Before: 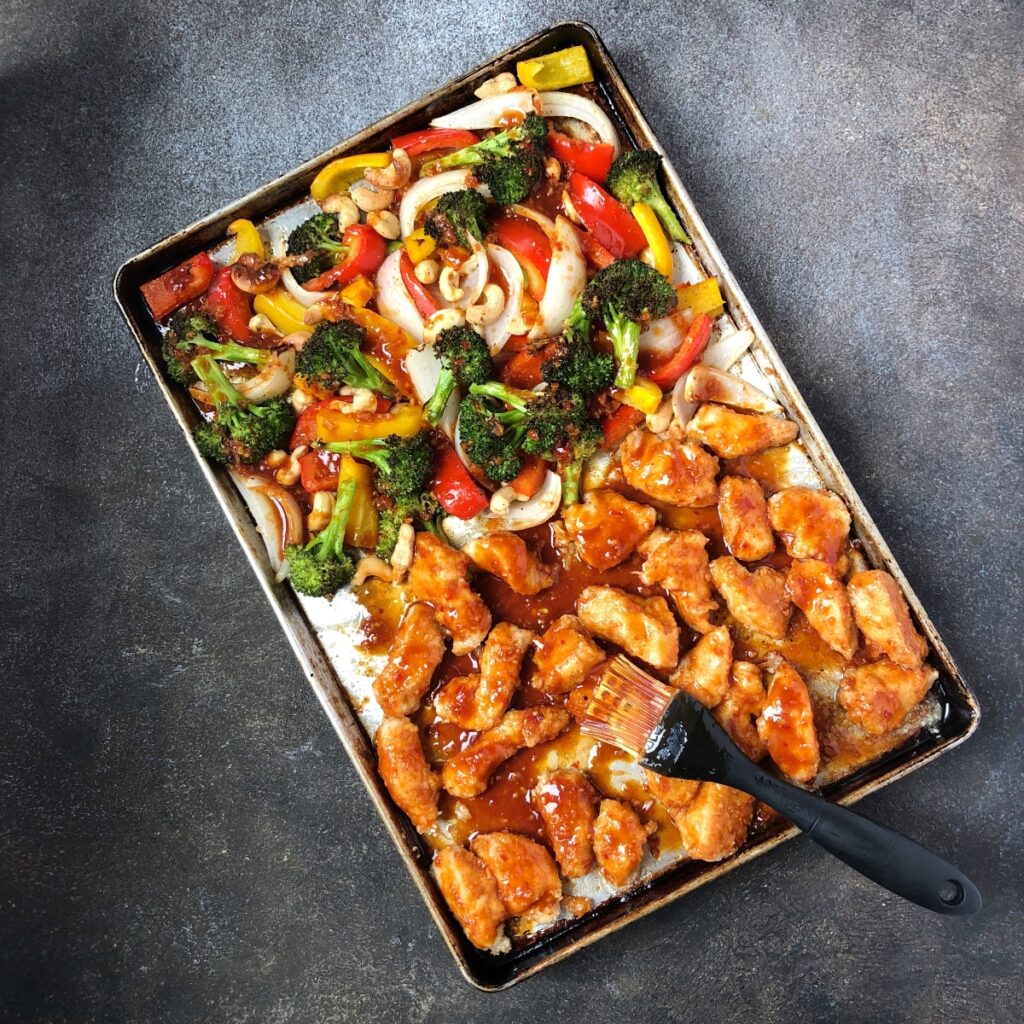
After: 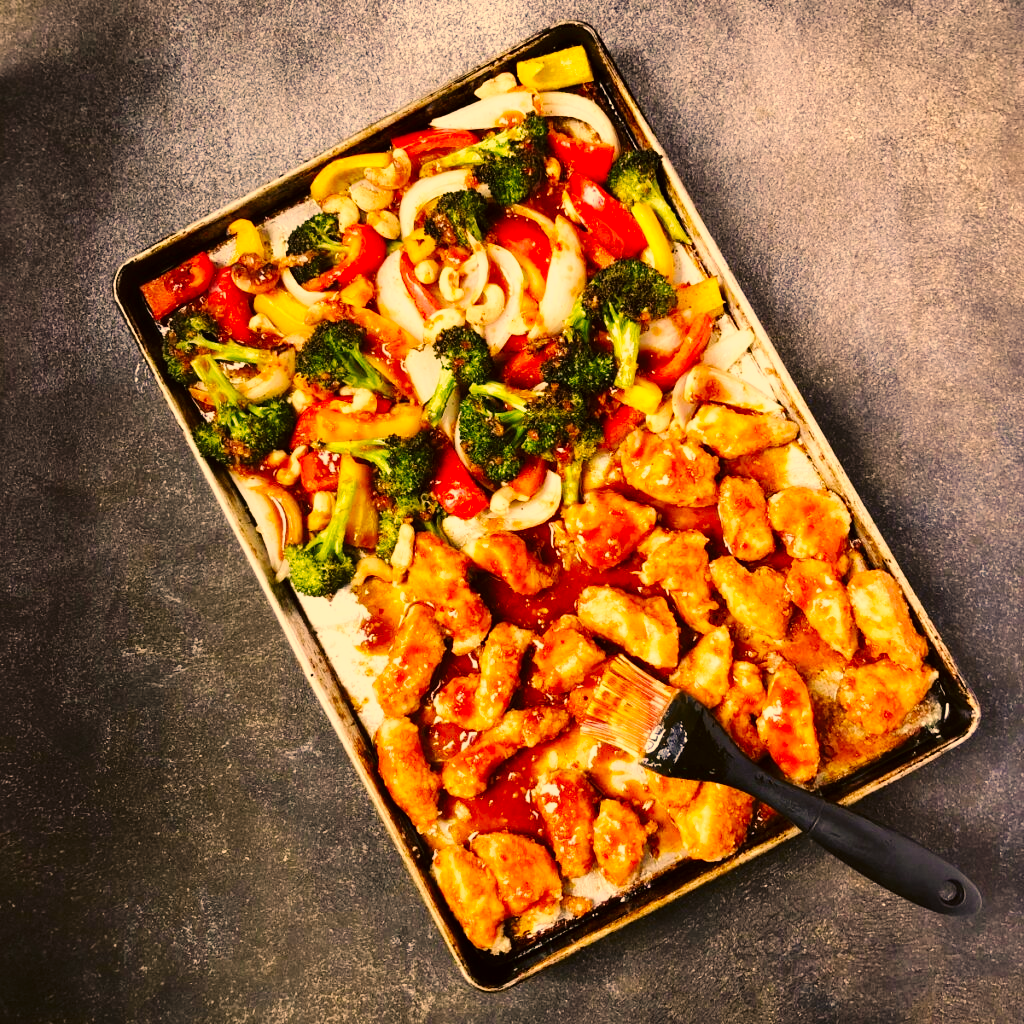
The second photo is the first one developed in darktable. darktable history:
base curve: curves: ch0 [(0, 0) (0.032, 0.025) (0.121, 0.166) (0.206, 0.329) (0.605, 0.79) (1, 1)], preserve colors none
color correction: highlights a* 18.45, highlights b* 35.28, shadows a* 1.26, shadows b* 6.38, saturation 1.02
shadows and highlights: shadows 23.17, highlights -48.47, soften with gaussian
